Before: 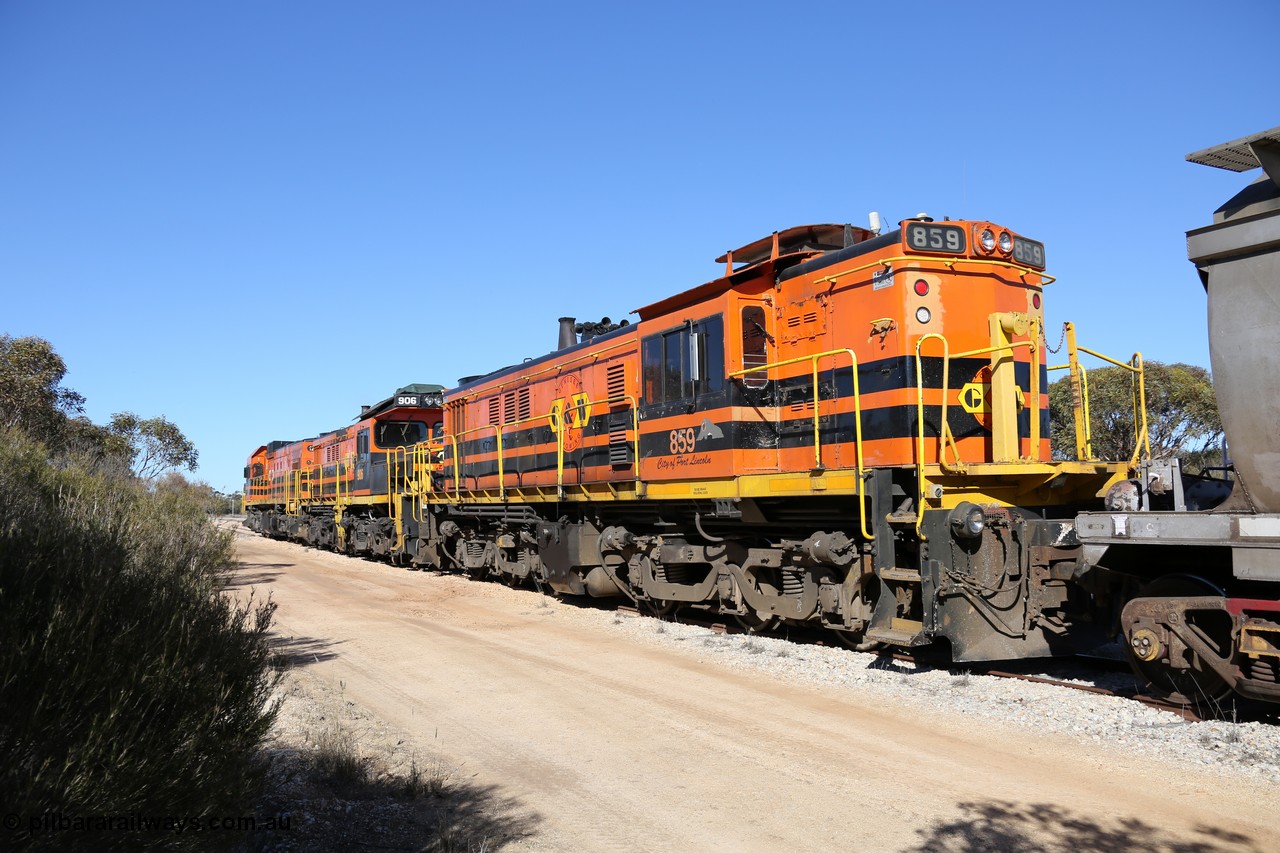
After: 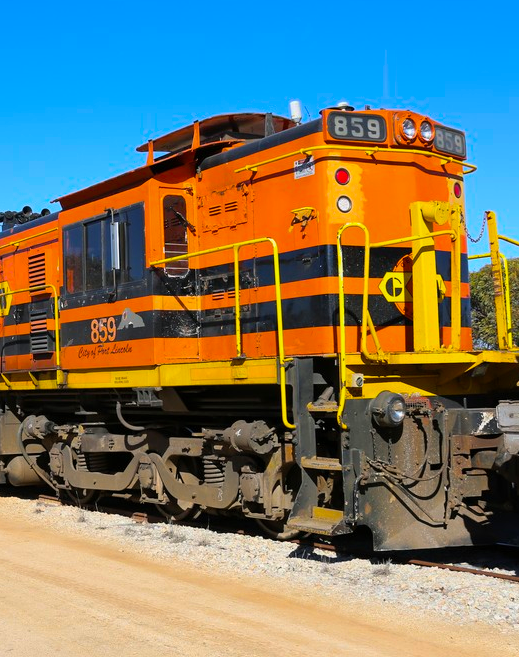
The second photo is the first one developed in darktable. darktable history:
crop: left 45.255%, top 13.023%, right 14.131%, bottom 9.888%
color balance rgb: shadows lift › chroma 0.903%, shadows lift › hue 115.48°, perceptual saturation grading › global saturation 60.178%, perceptual saturation grading › highlights 20.789%, perceptual saturation grading › shadows -49.897%, perceptual brilliance grading › global brilliance 1.689%, perceptual brilliance grading › highlights -3.789%, global vibrance 20%
